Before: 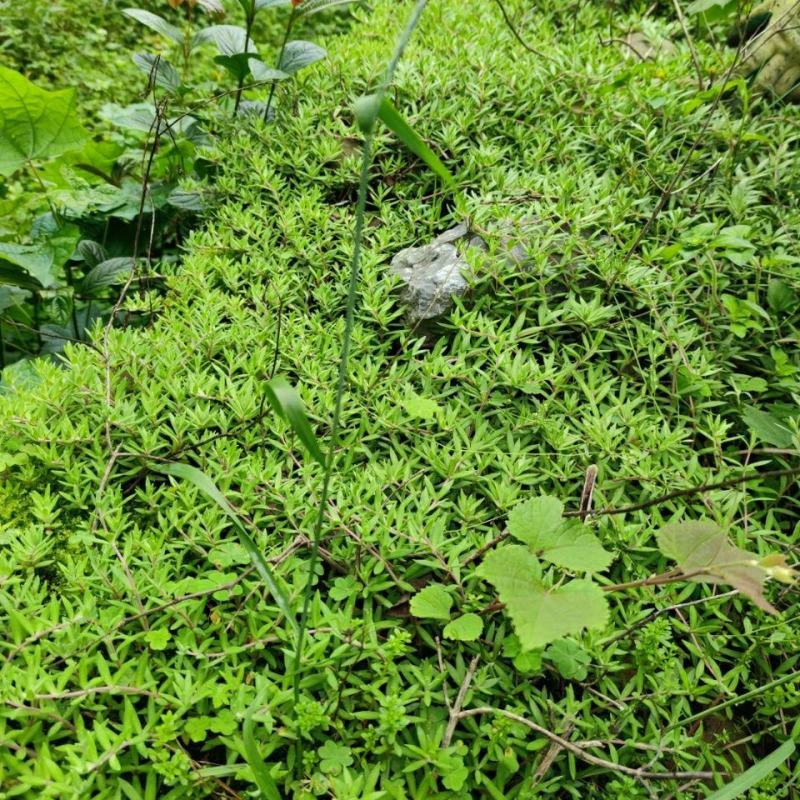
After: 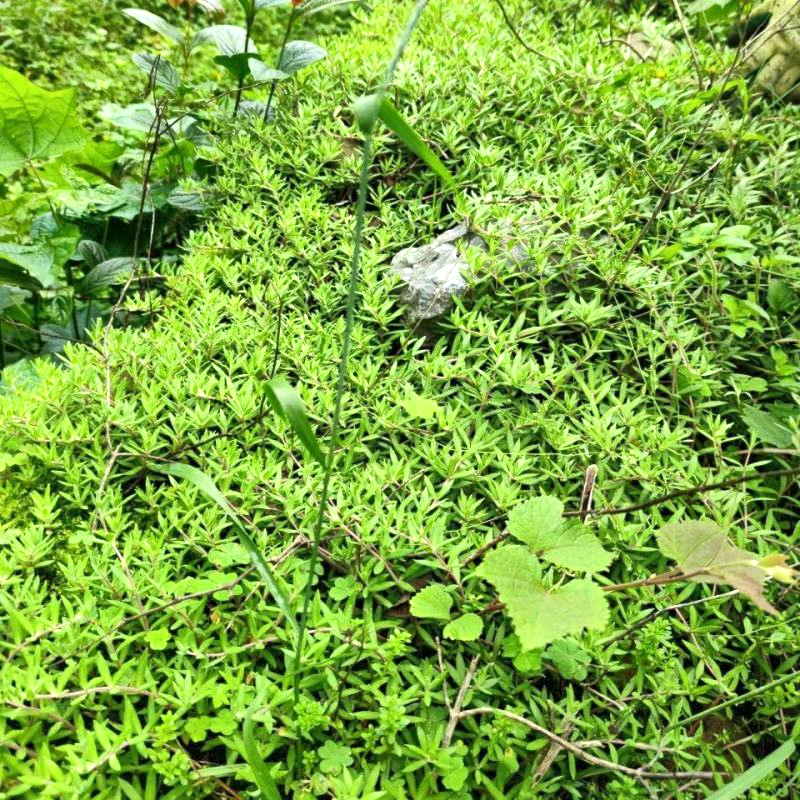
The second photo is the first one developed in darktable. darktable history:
local contrast: mode bilateral grid, contrast 21, coarseness 50, detail 119%, midtone range 0.2
exposure: black level correction 0, exposure 0.59 EV, compensate highlight preservation false
